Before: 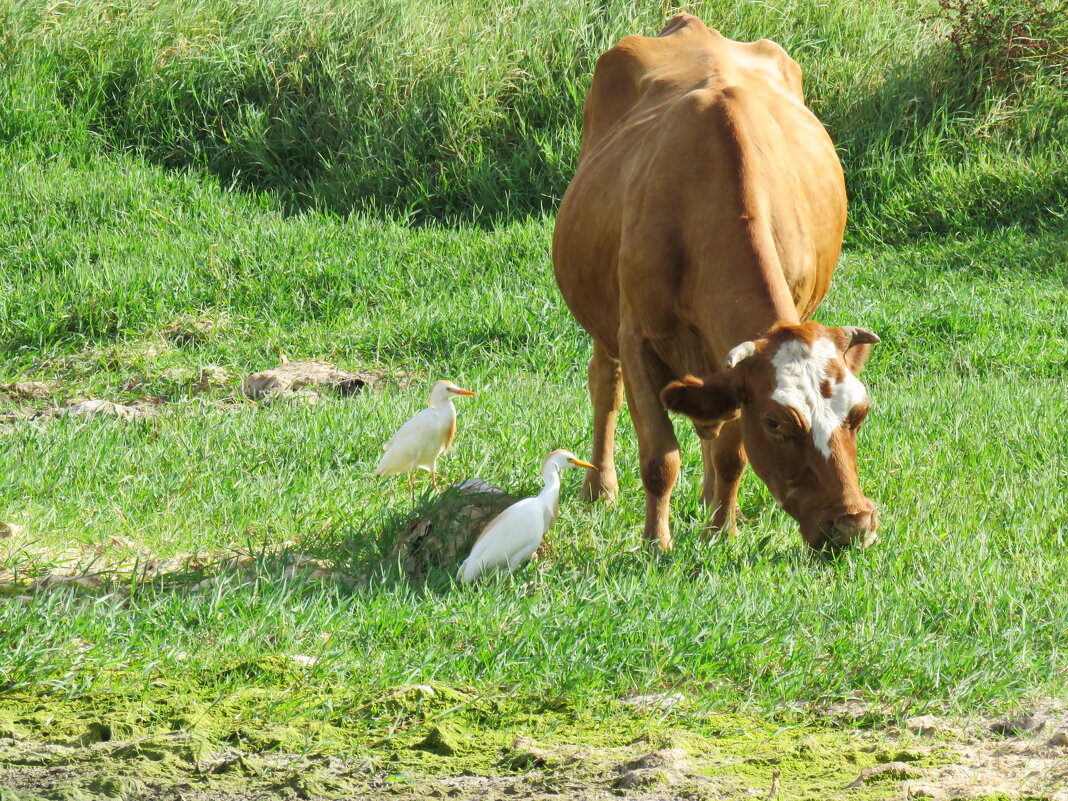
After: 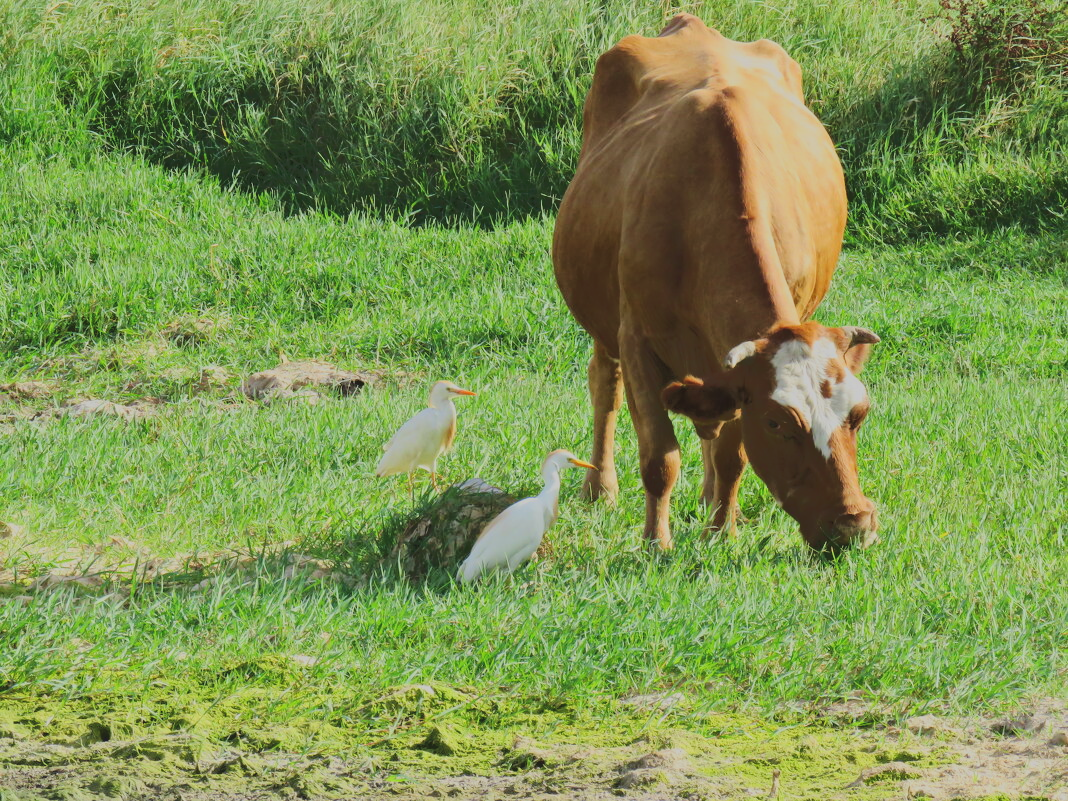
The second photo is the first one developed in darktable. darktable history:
sigmoid: contrast 1.12, target black 0.582, color processing RGB ratio
tone equalizer: -6 EV -0.17 EV, -3 EV -1.03 EV
